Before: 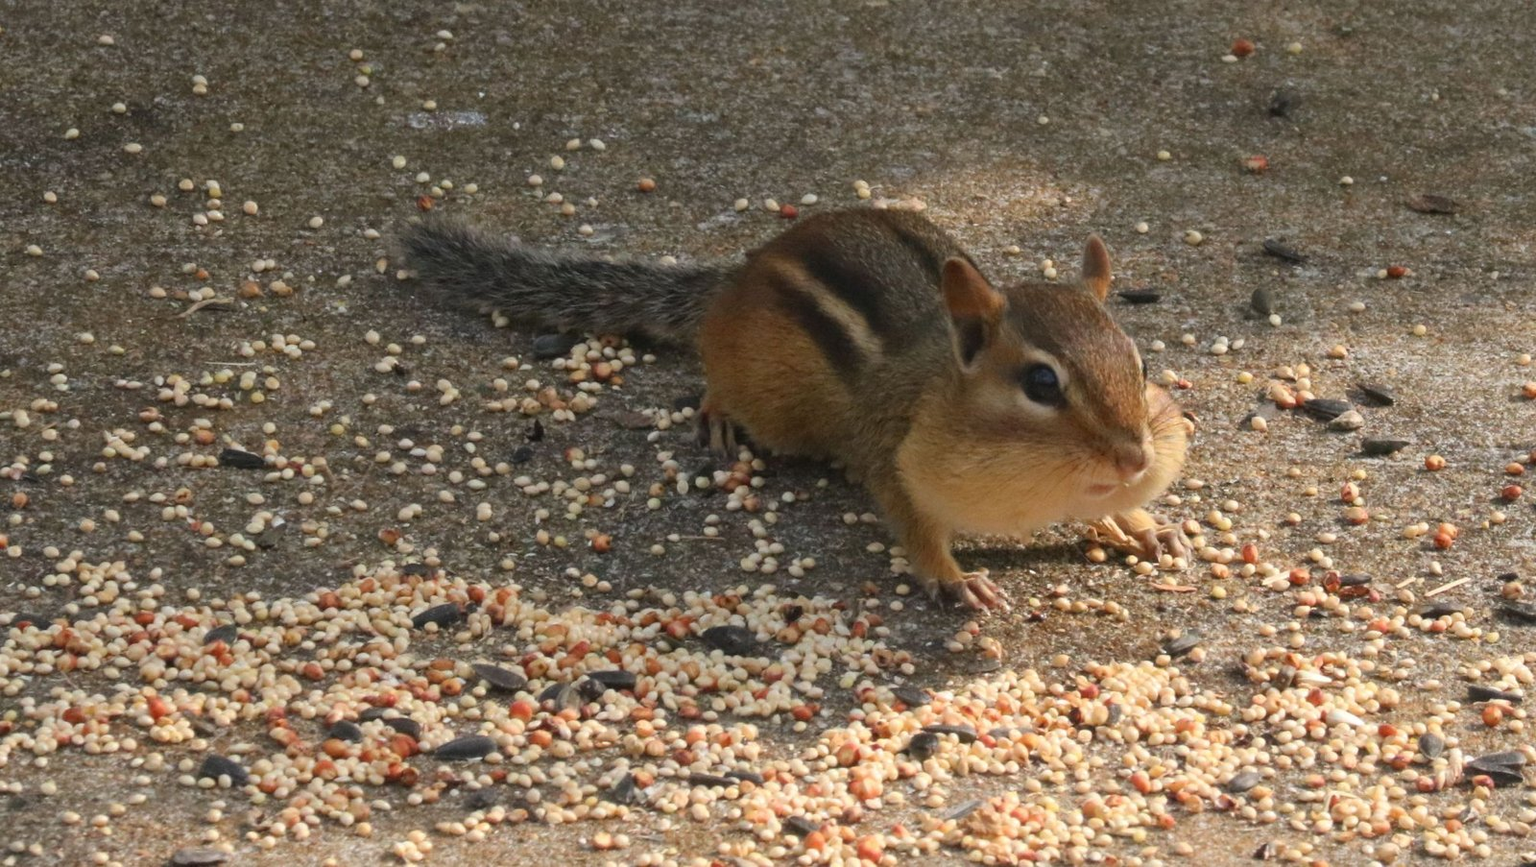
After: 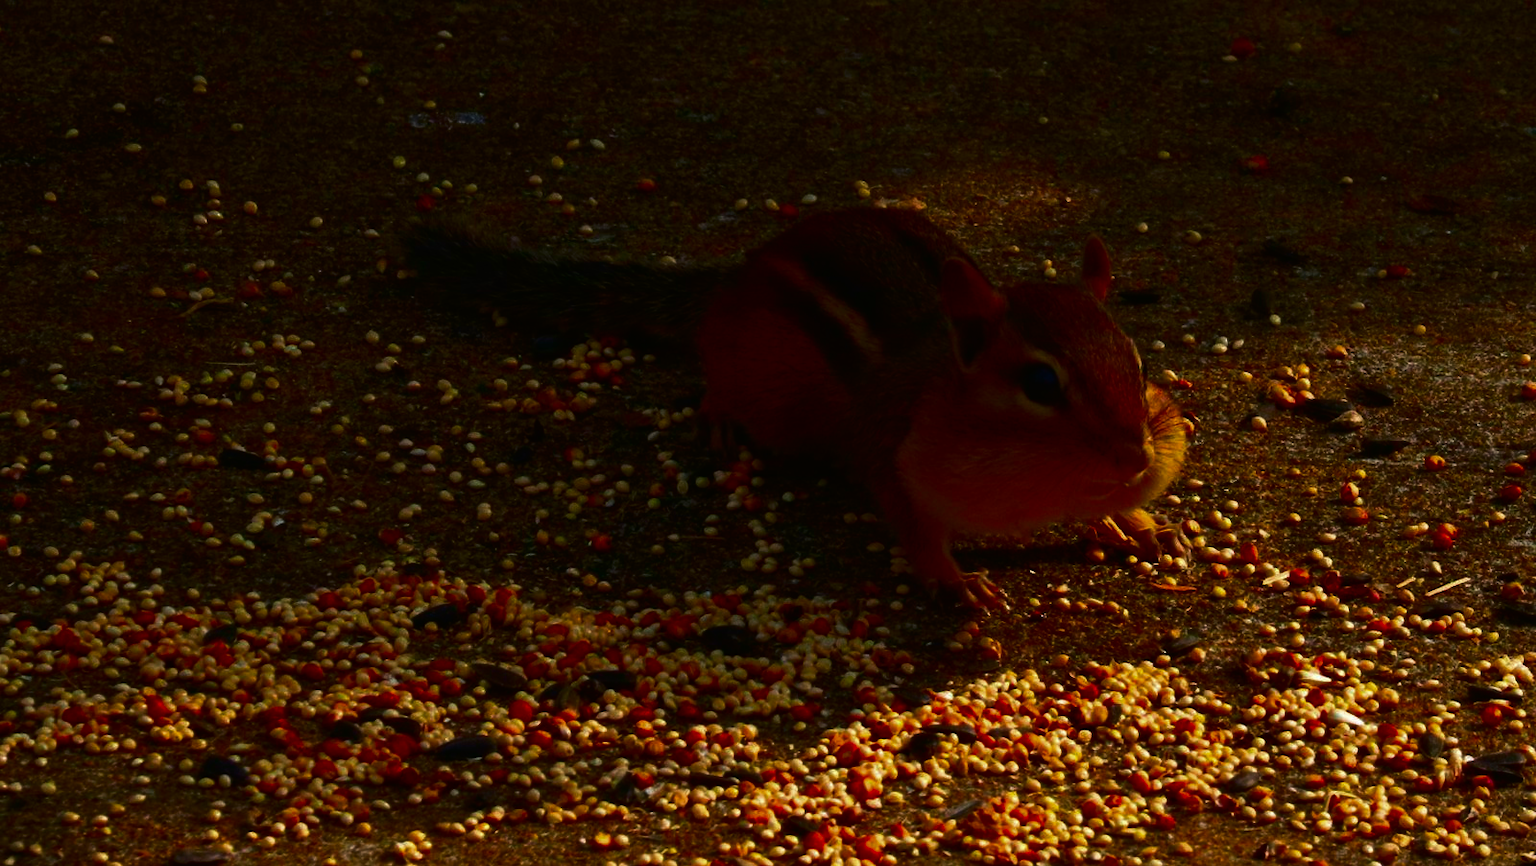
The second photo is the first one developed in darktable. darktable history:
rgb curve: curves: ch0 [(0, 0.186) (0.314, 0.284) (0.775, 0.708) (1, 1)], compensate middle gray true, preserve colors none
contrast brightness saturation: brightness -1, saturation 1
